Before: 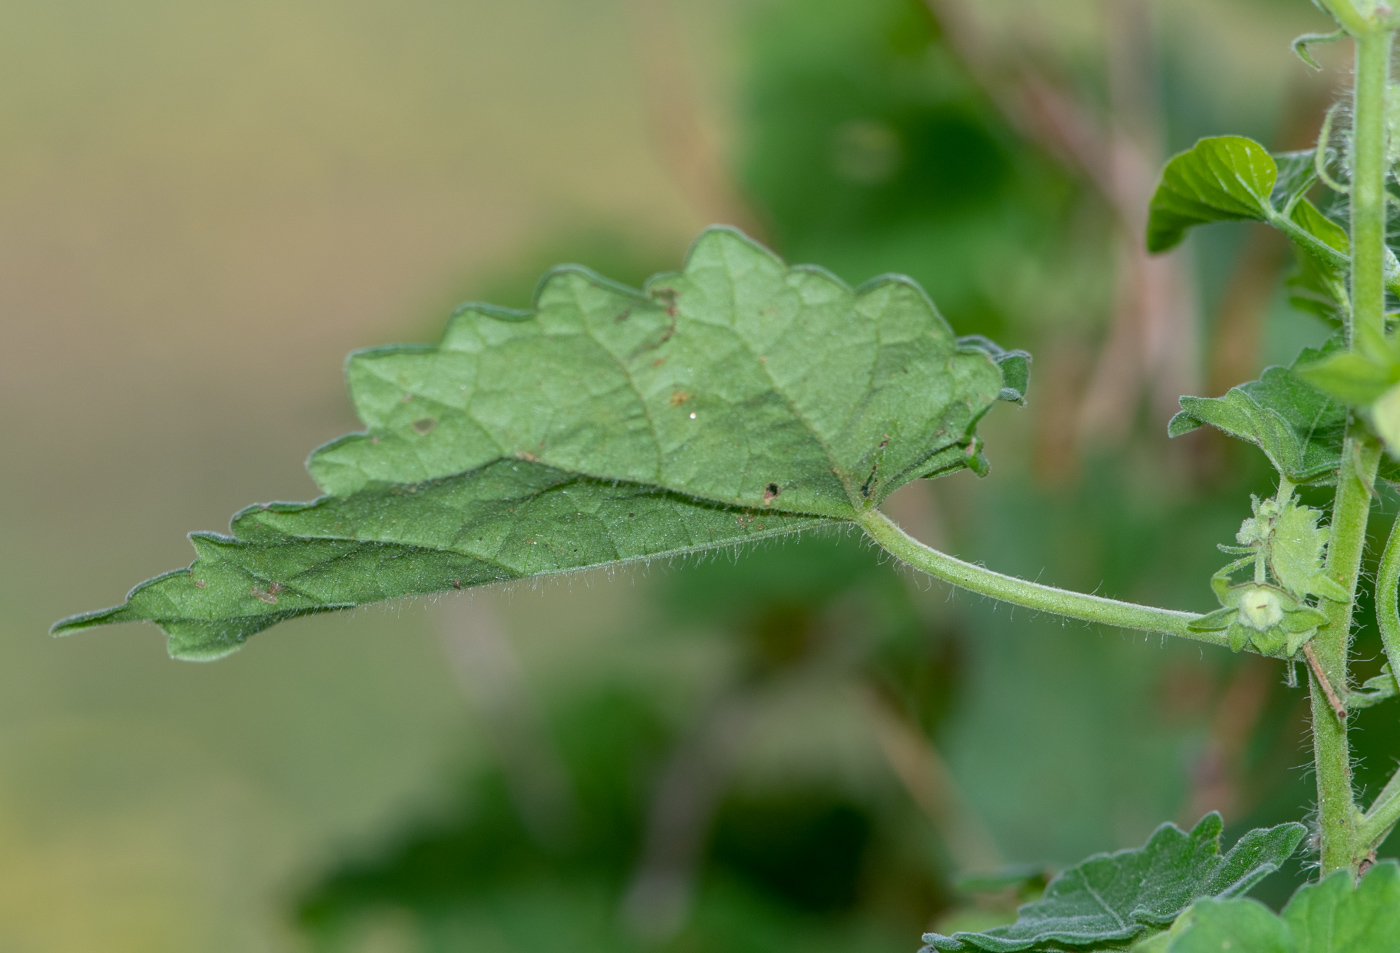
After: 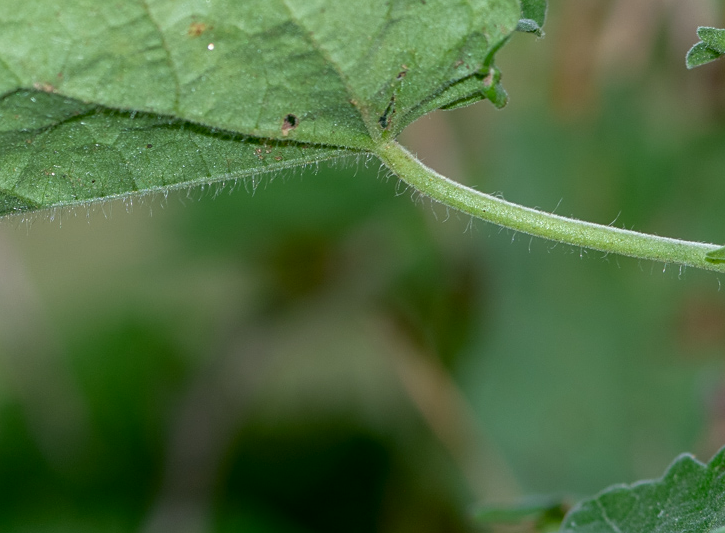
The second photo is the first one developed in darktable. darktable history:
shadows and highlights: shadows -62.32, white point adjustment -5.22, highlights 61.59
crop: left 34.479%, top 38.822%, right 13.718%, bottom 5.172%
sharpen: amount 0.2
bloom: on, module defaults
